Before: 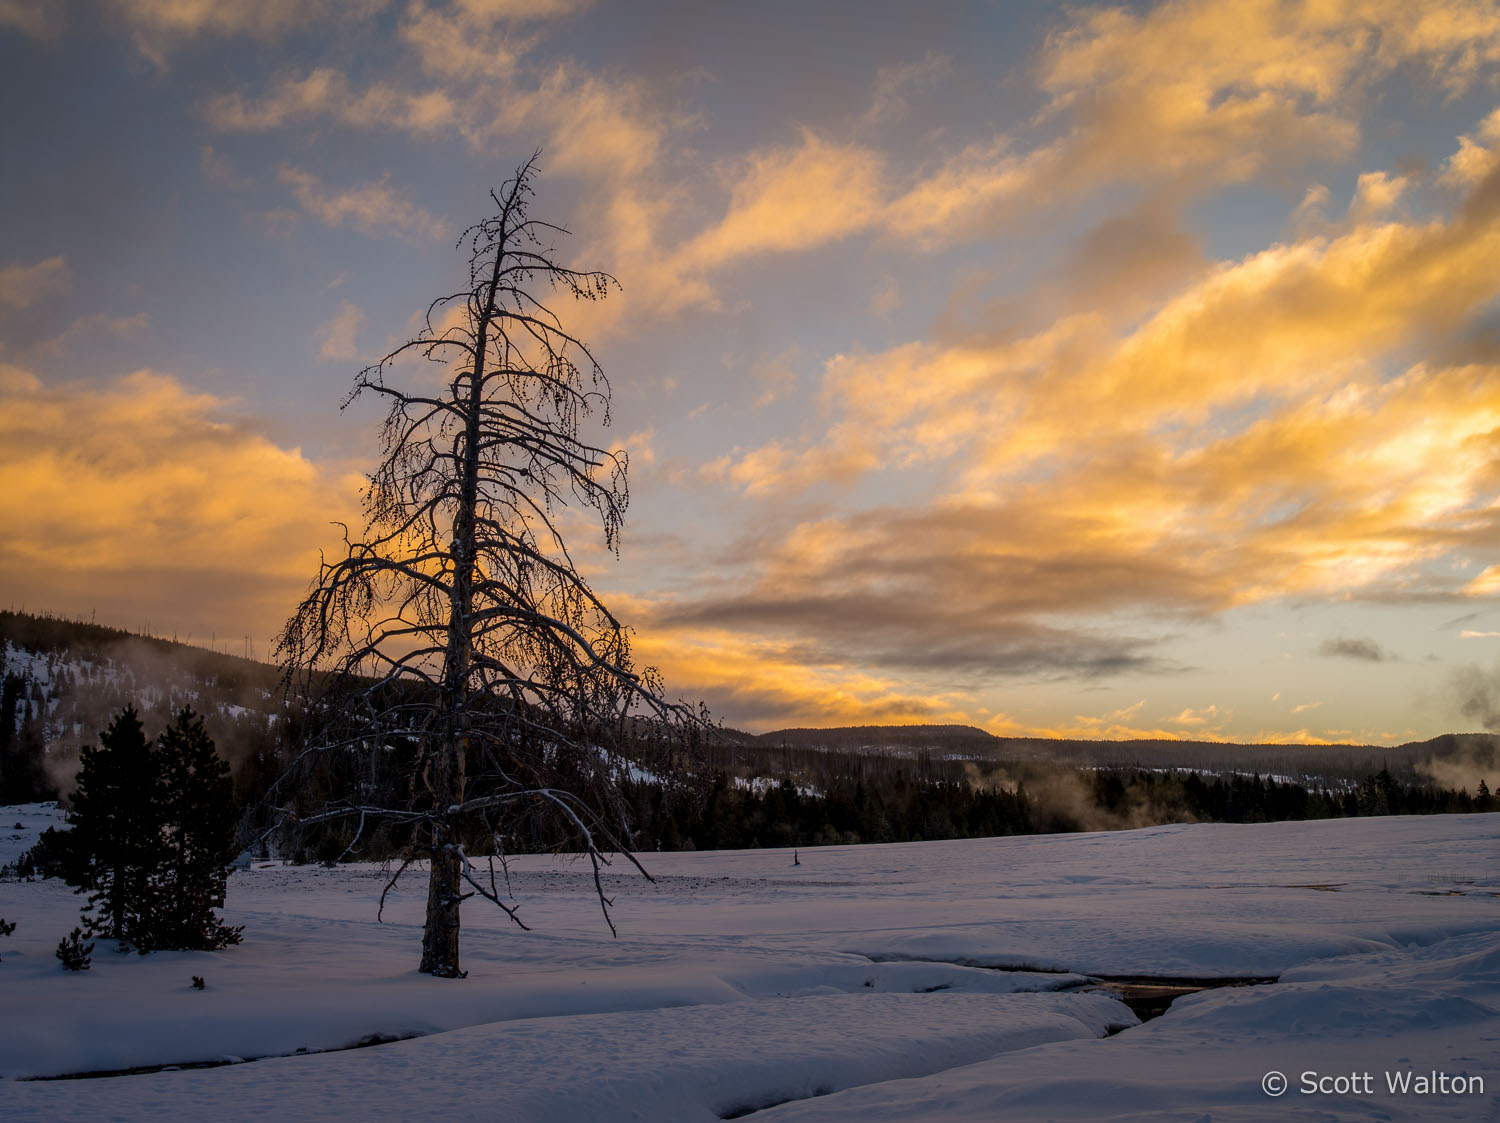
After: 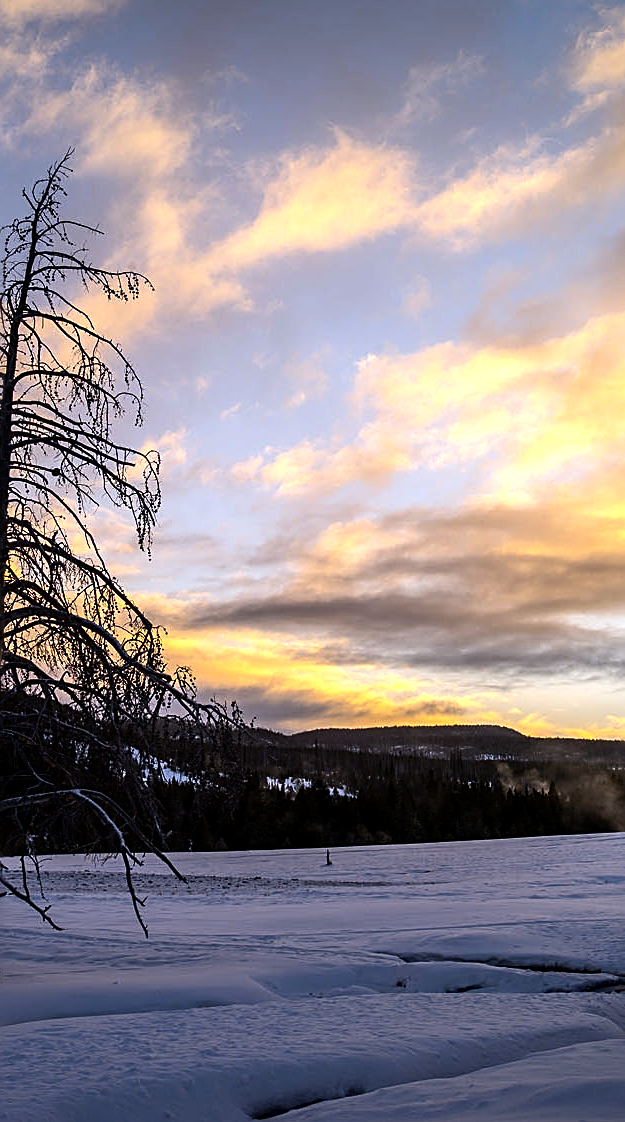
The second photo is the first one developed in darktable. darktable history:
white balance: red 0.948, green 1.02, blue 1.176
crop: left 31.229%, right 27.105%
tone equalizer: -8 EV -1.08 EV, -7 EV -1.01 EV, -6 EV -0.867 EV, -5 EV -0.578 EV, -3 EV 0.578 EV, -2 EV 0.867 EV, -1 EV 1.01 EV, +0 EV 1.08 EV, edges refinement/feathering 500, mask exposure compensation -1.57 EV, preserve details no
sharpen: amount 0.55
